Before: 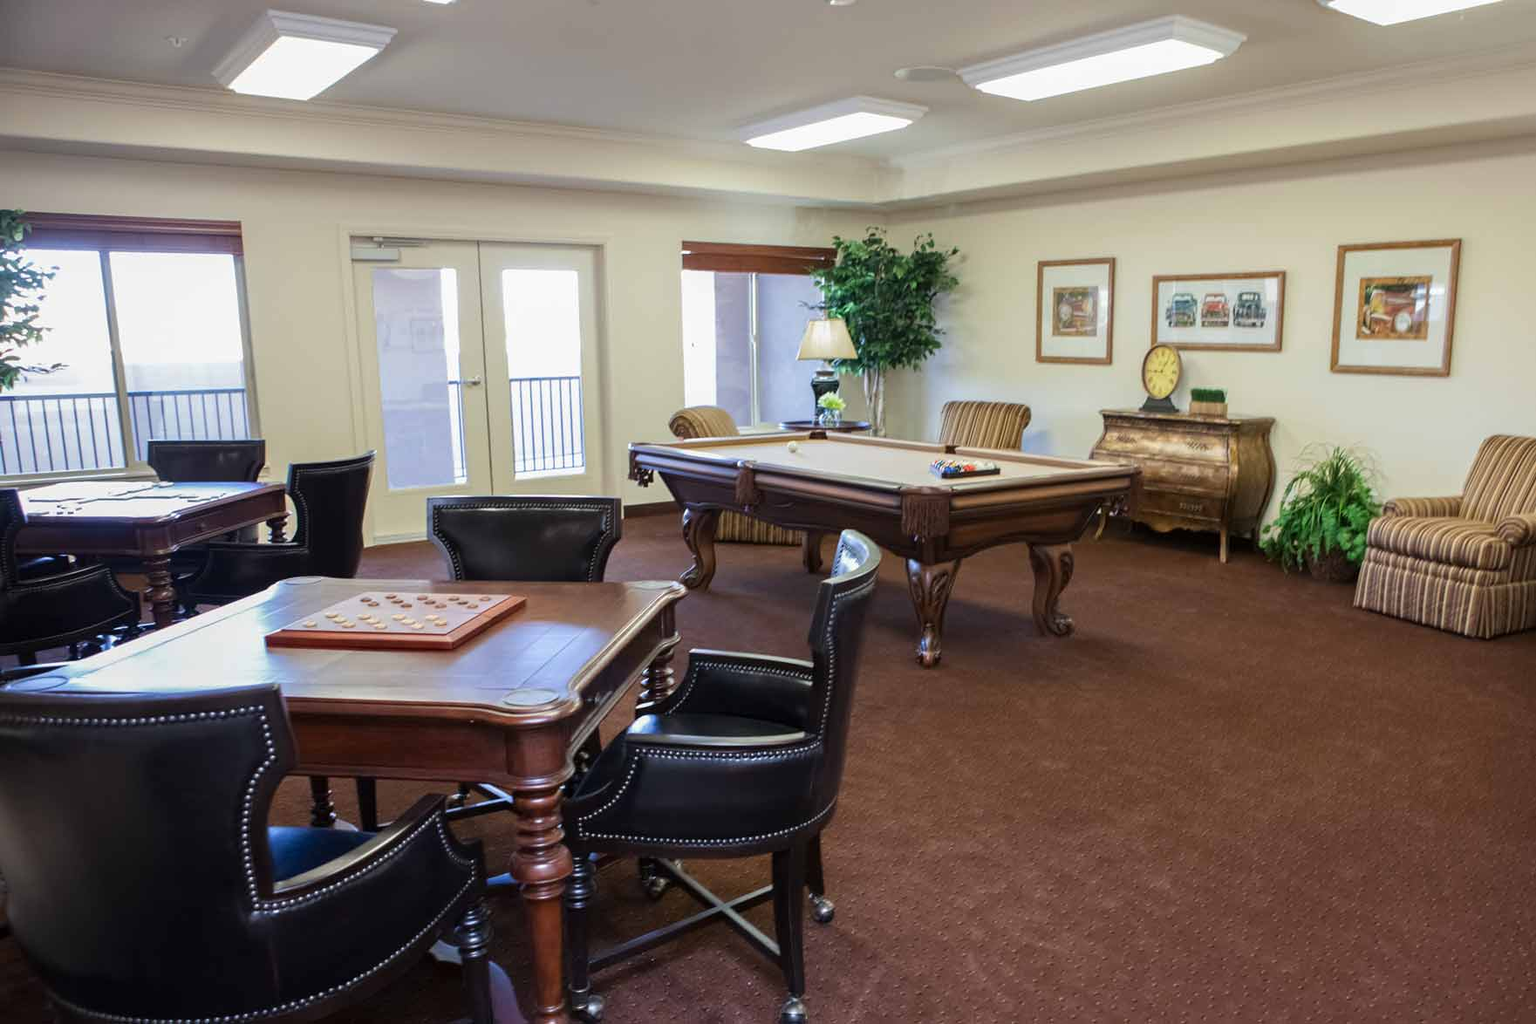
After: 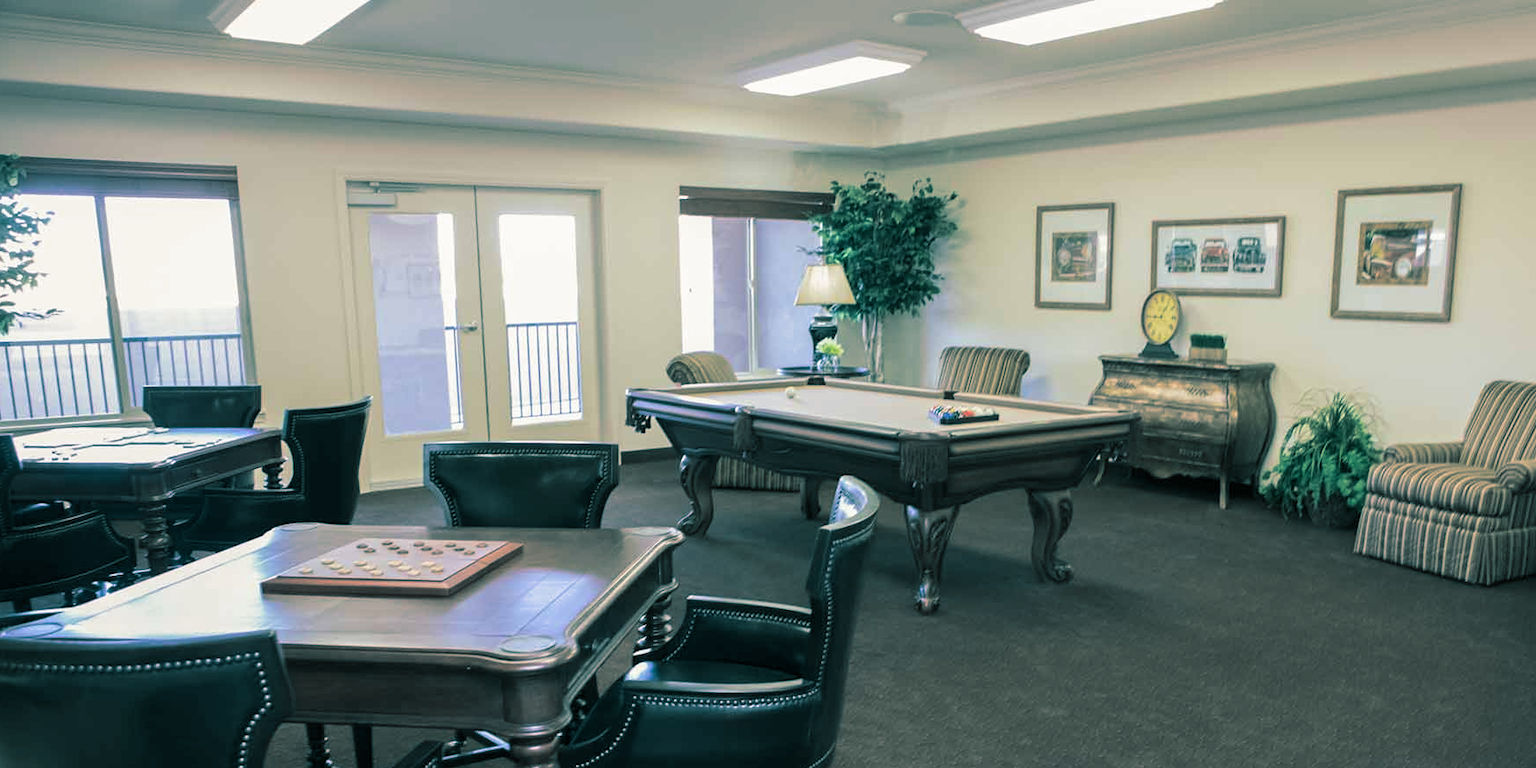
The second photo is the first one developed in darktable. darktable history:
crop: left 0.387%, top 5.469%, bottom 19.809%
split-toning: shadows › hue 186.43°, highlights › hue 49.29°, compress 30.29%
